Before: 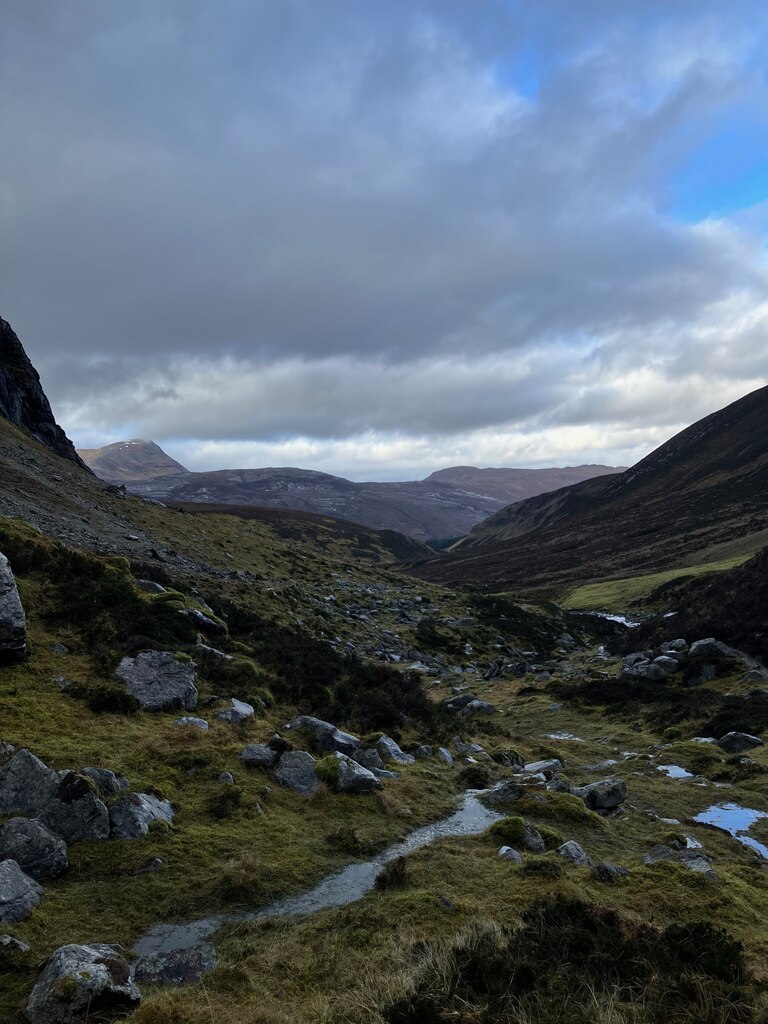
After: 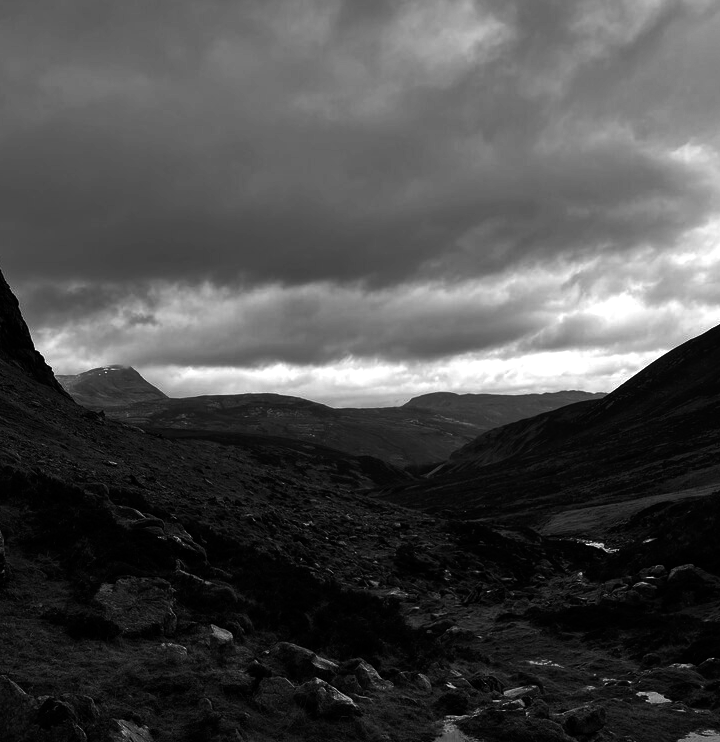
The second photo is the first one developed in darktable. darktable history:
crop: left 2.737%, top 7.287%, right 3.421%, bottom 20.179%
color balance: mode lift, gamma, gain (sRGB), lift [1, 1, 0.101, 1]
tone equalizer: -8 EV -0.417 EV, -7 EV -0.389 EV, -6 EV -0.333 EV, -5 EV -0.222 EV, -3 EV 0.222 EV, -2 EV 0.333 EV, -1 EV 0.389 EV, +0 EV 0.417 EV, edges refinement/feathering 500, mask exposure compensation -1.57 EV, preserve details no
monochrome: a 1.94, b -0.638
